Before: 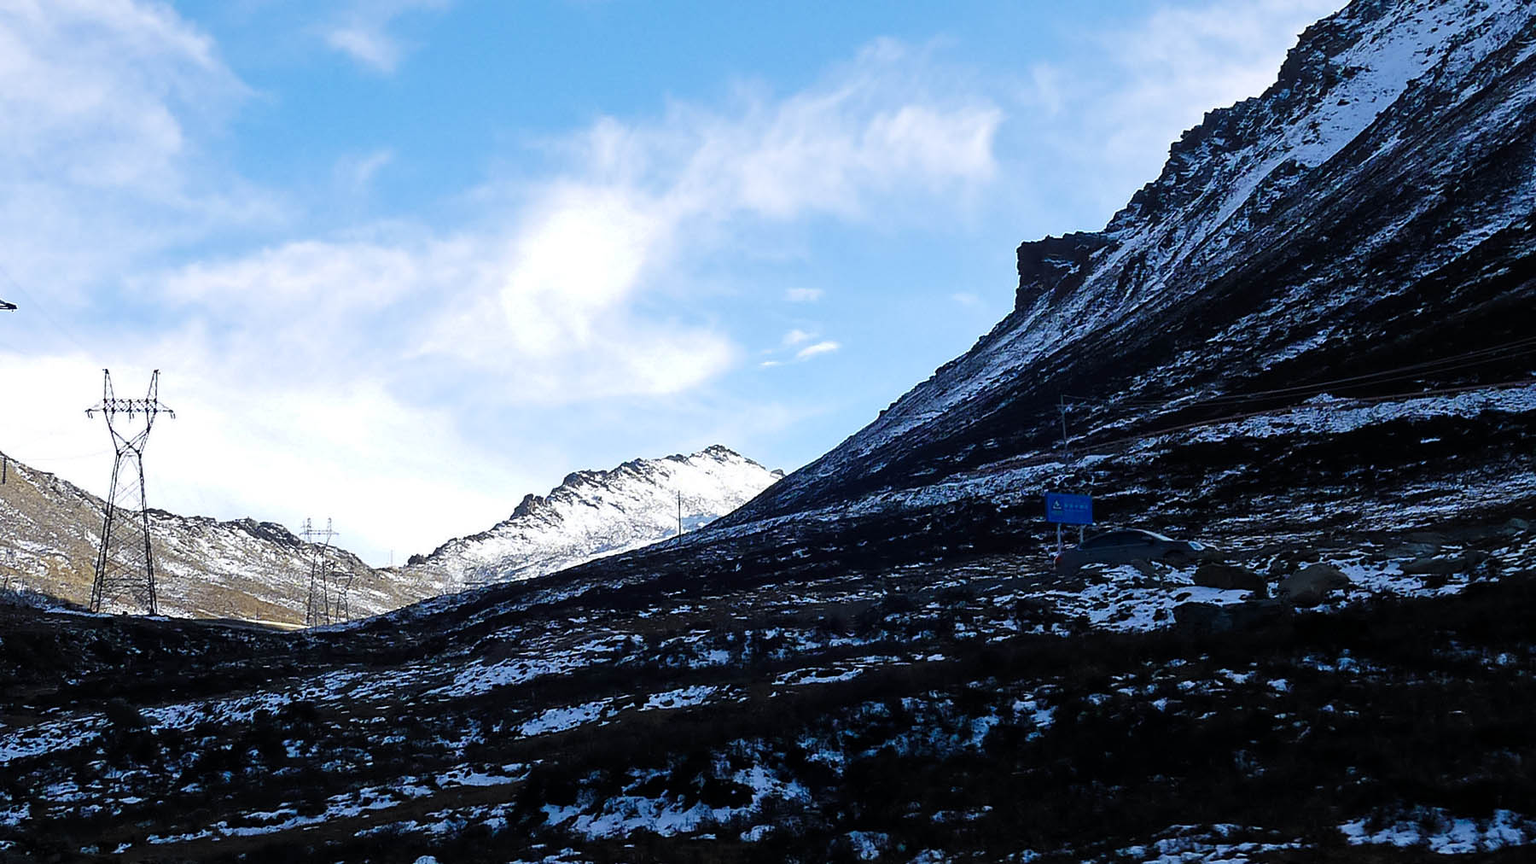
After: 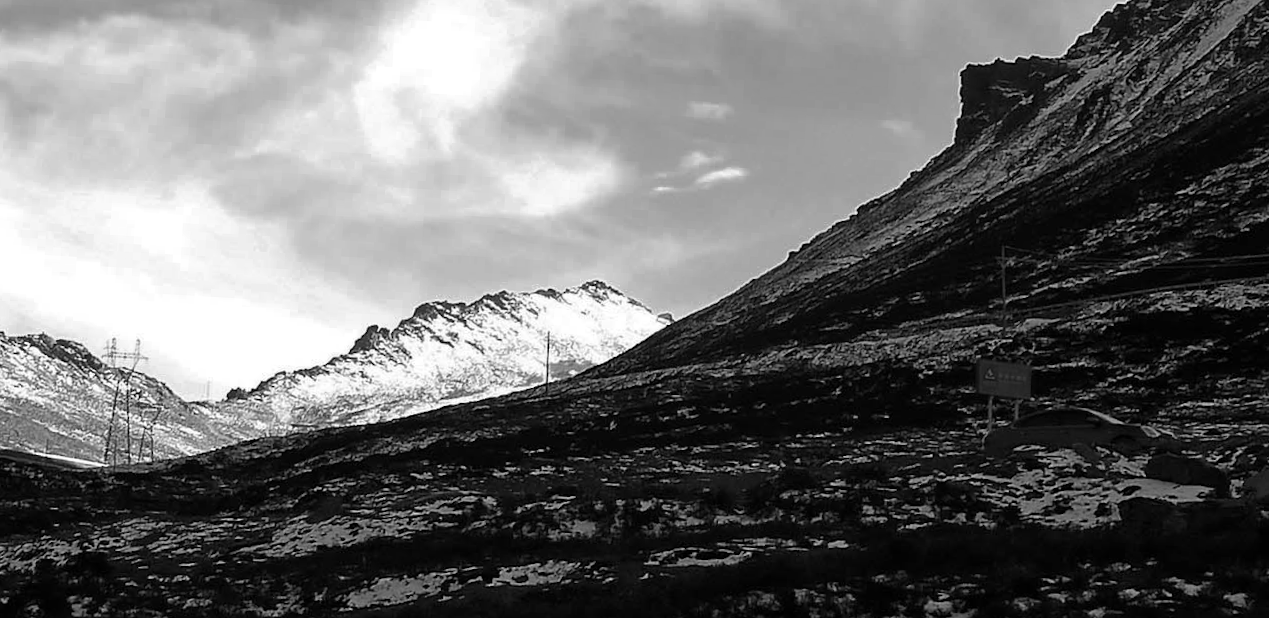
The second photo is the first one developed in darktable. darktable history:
crop and rotate: angle -3.37°, left 9.79%, top 20.73%, right 12.42%, bottom 11.82%
color zones: curves: ch0 [(0.002, 0.593) (0.143, 0.417) (0.285, 0.541) (0.455, 0.289) (0.608, 0.327) (0.727, 0.283) (0.869, 0.571) (1, 0.603)]; ch1 [(0, 0) (0.143, 0) (0.286, 0) (0.429, 0) (0.571, 0) (0.714, 0) (0.857, 0)]
